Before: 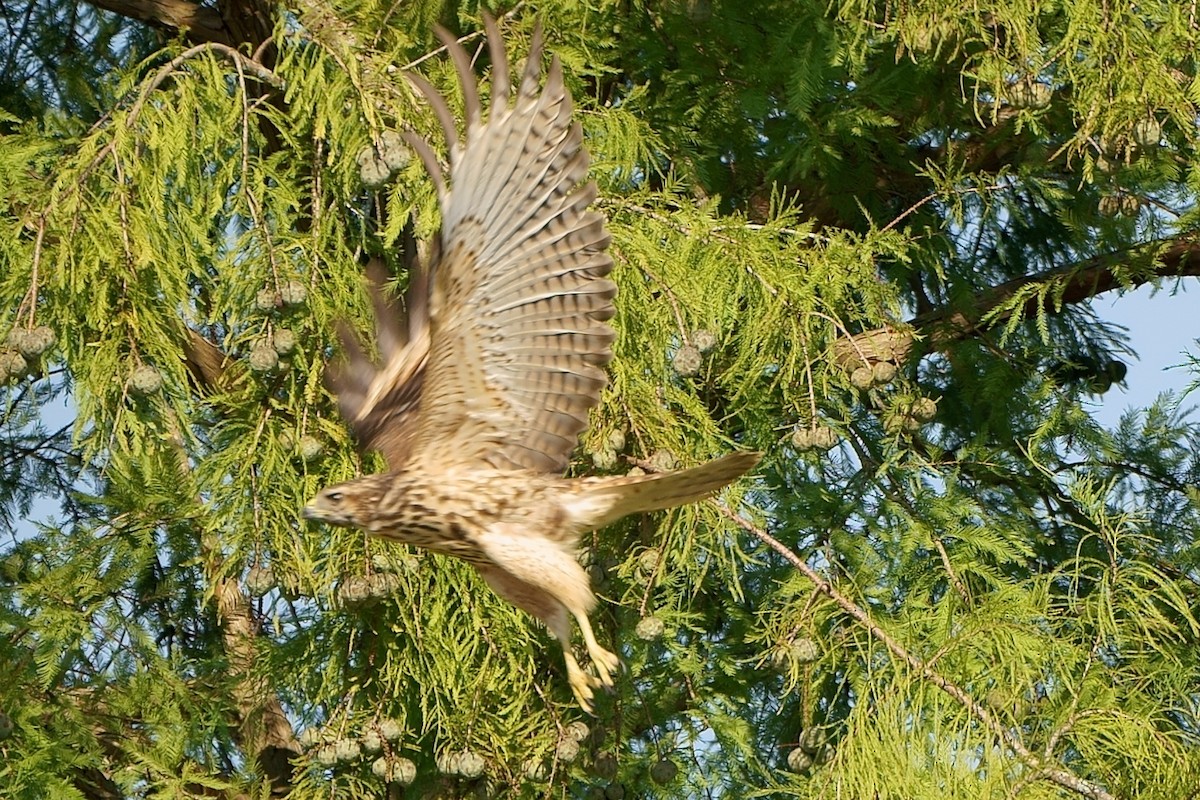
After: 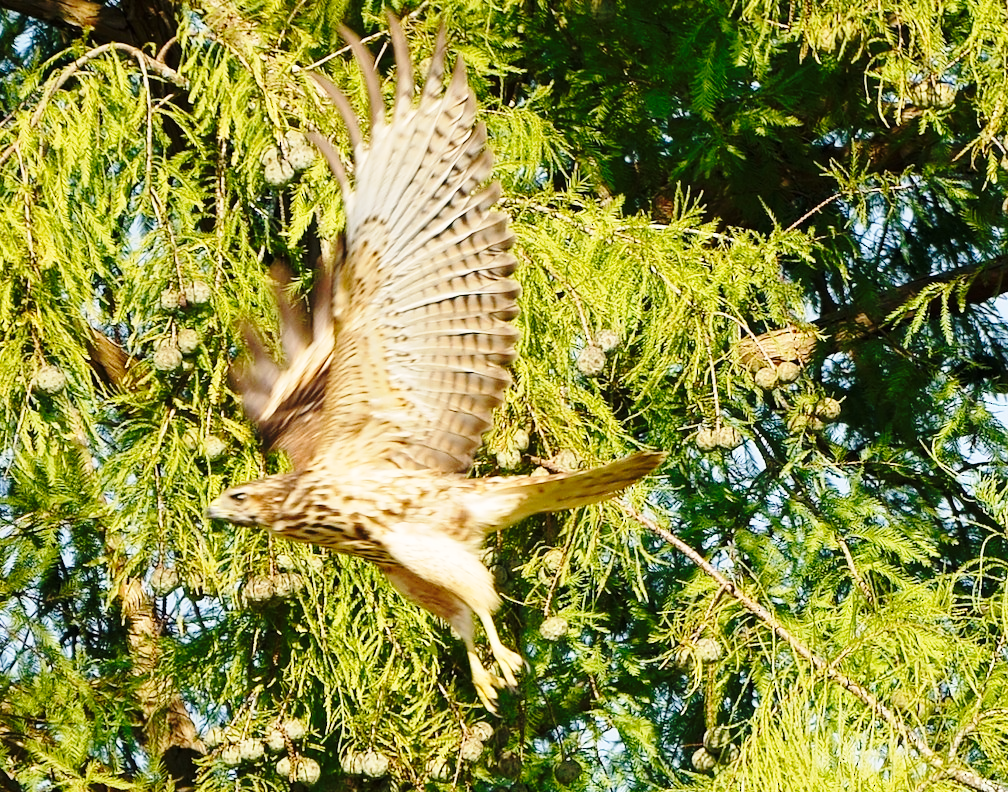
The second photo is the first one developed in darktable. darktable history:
crop: left 8.026%, right 7.374%
base curve: curves: ch0 [(0, 0) (0.04, 0.03) (0.133, 0.232) (0.448, 0.748) (0.843, 0.968) (1, 1)], preserve colors none
